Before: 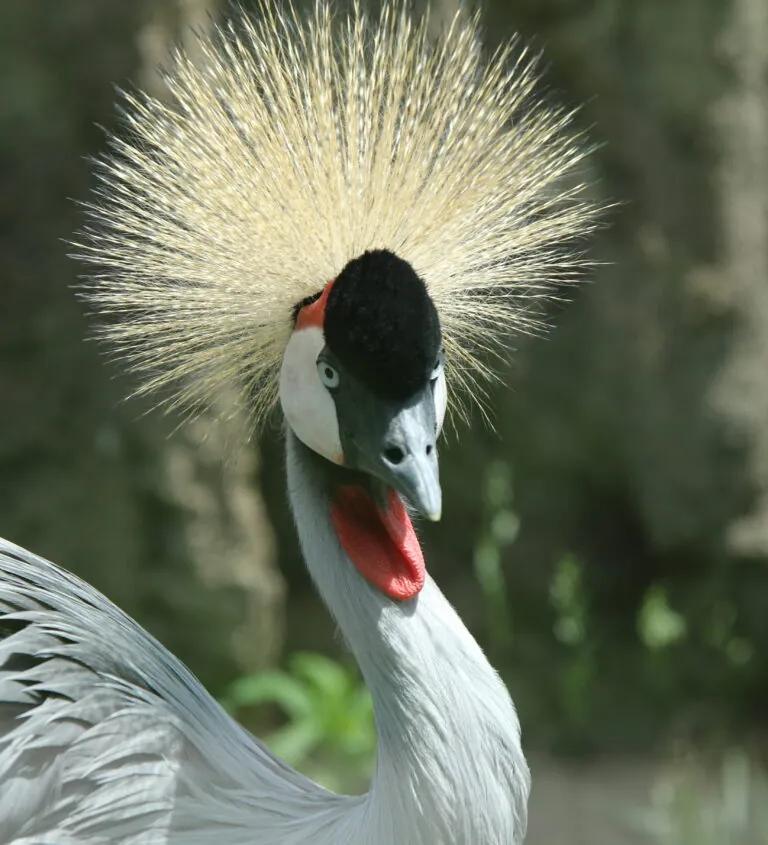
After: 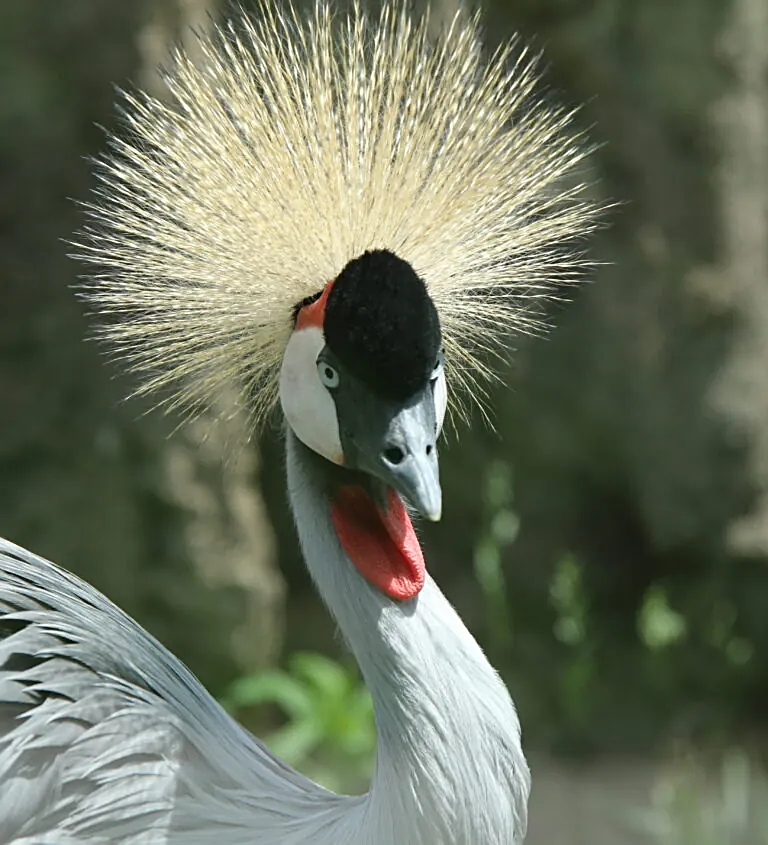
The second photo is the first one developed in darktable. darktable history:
sharpen: amount 0.463
